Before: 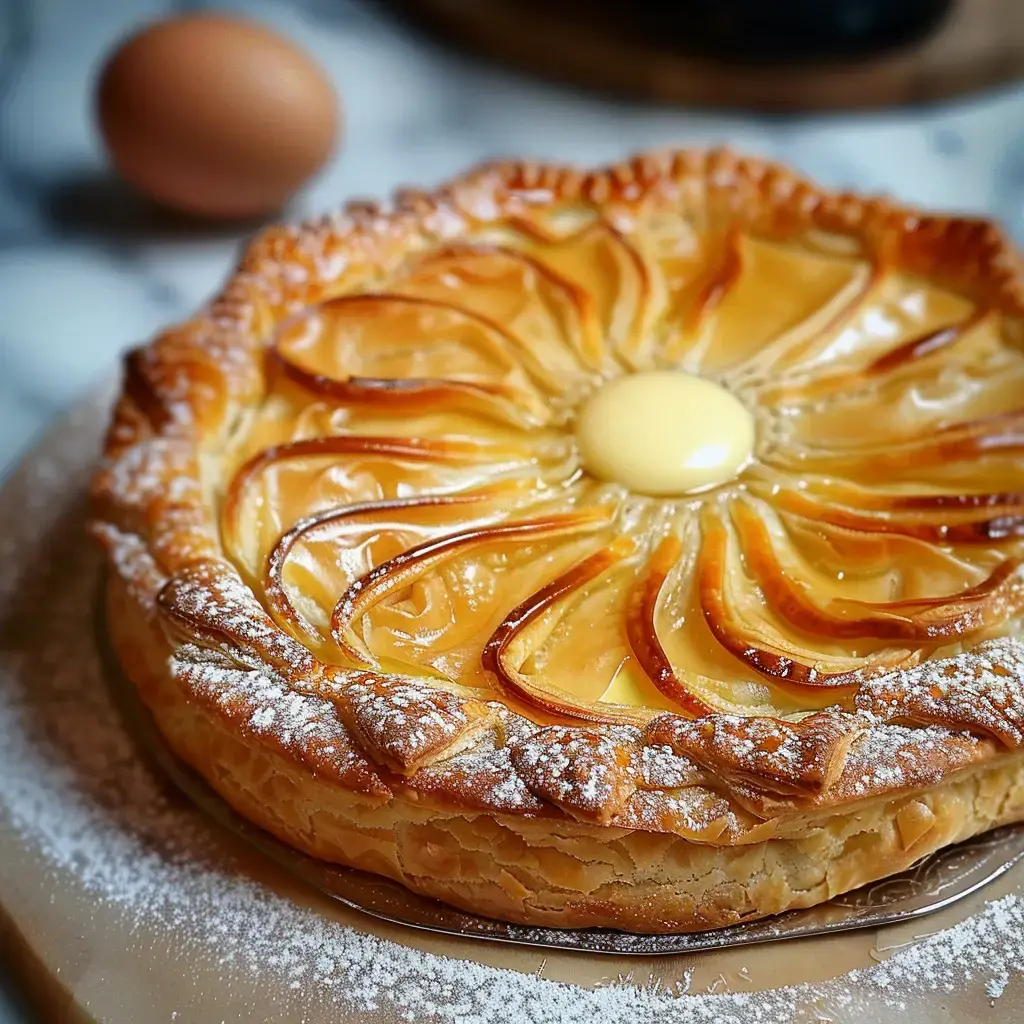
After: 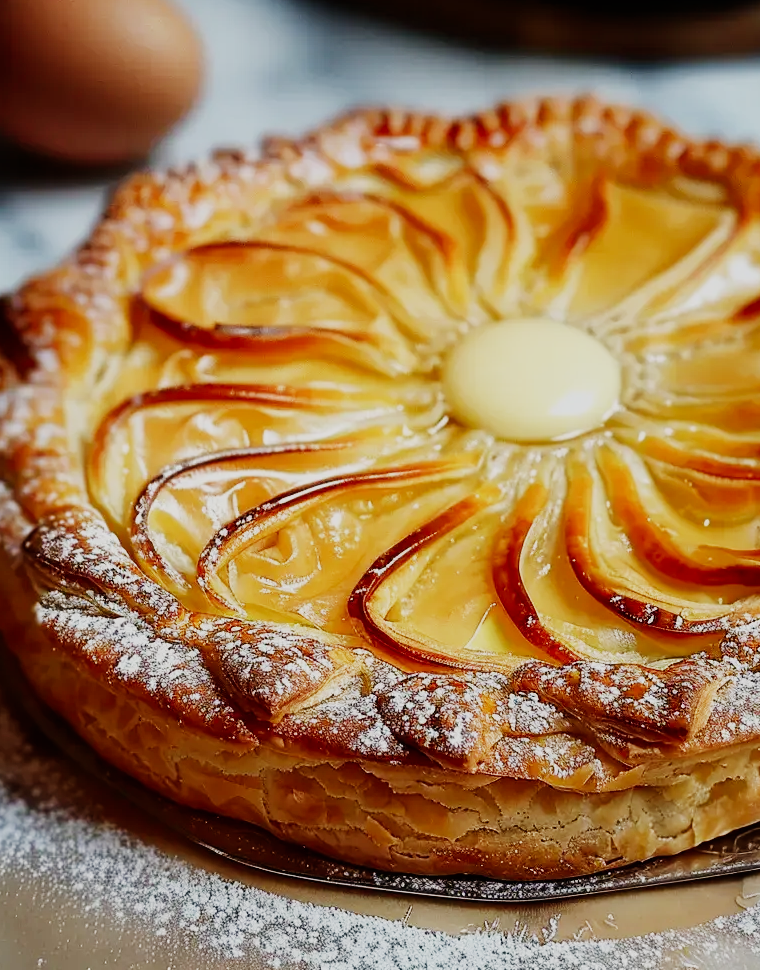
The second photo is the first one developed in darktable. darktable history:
white balance: red 1.009, blue 0.985
crop and rotate: left 13.15%, top 5.251%, right 12.609%
sigmoid: contrast 1.6, skew -0.2, preserve hue 0%, red attenuation 0.1, red rotation 0.035, green attenuation 0.1, green rotation -0.017, blue attenuation 0.15, blue rotation -0.052, base primaries Rec2020
